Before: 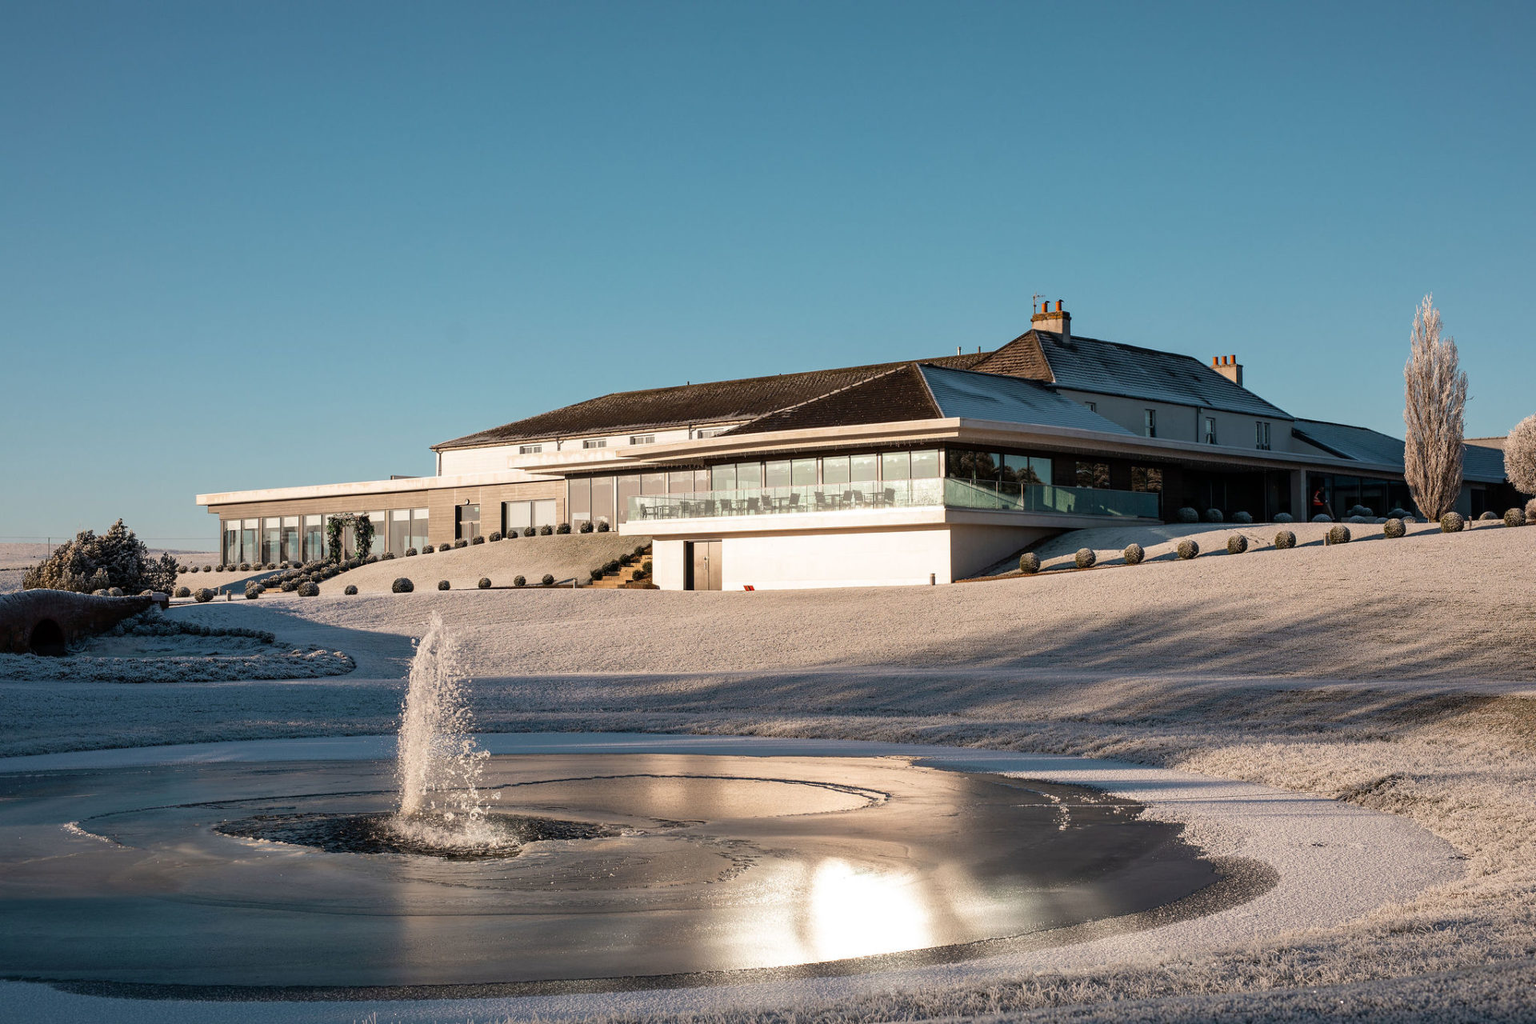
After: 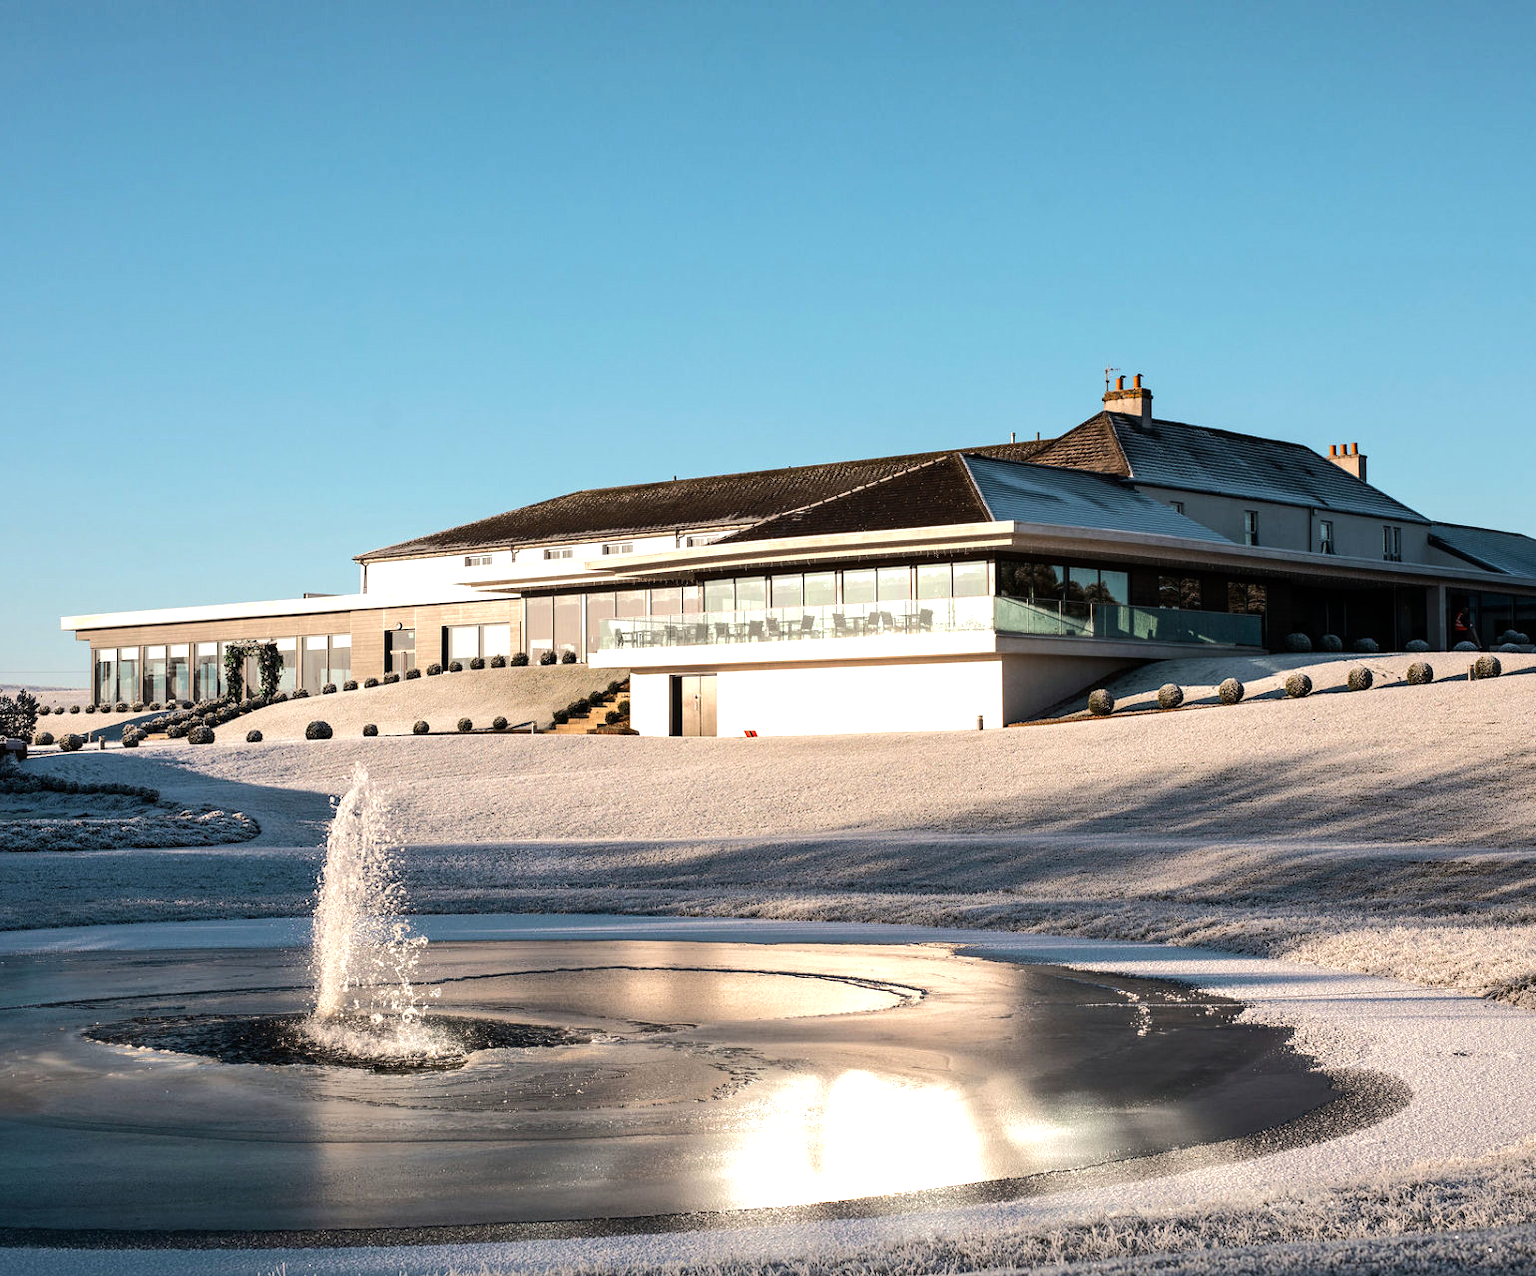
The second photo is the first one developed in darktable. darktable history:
crop and rotate: left 9.597%, right 10.195%
white balance: red 0.986, blue 1.01
tone equalizer: -8 EV -0.75 EV, -7 EV -0.7 EV, -6 EV -0.6 EV, -5 EV -0.4 EV, -3 EV 0.4 EV, -2 EV 0.6 EV, -1 EV 0.7 EV, +0 EV 0.75 EV, edges refinement/feathering 500, mask exposure compensation -1.57 EV, preserve details no
base curve: curves: ch0 [(0, 0) (0.262, 0.32) (0.722, 0.705) (1, 1)]
